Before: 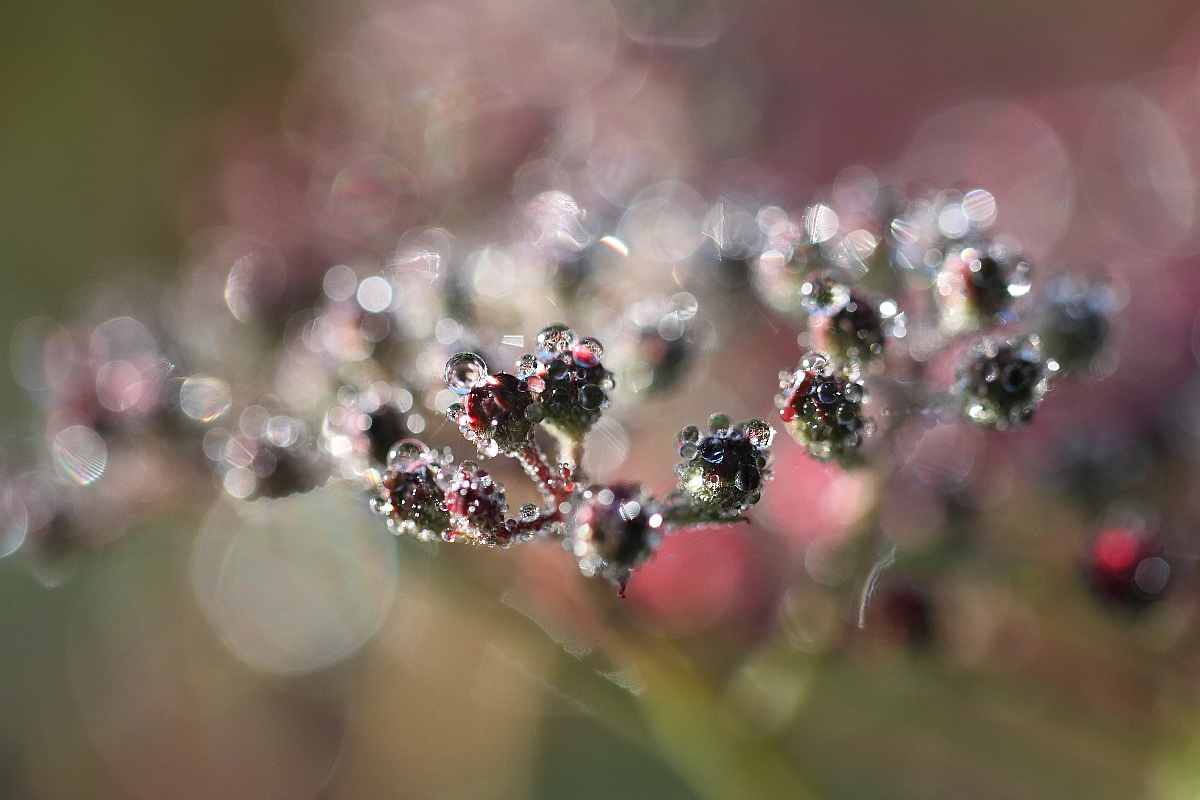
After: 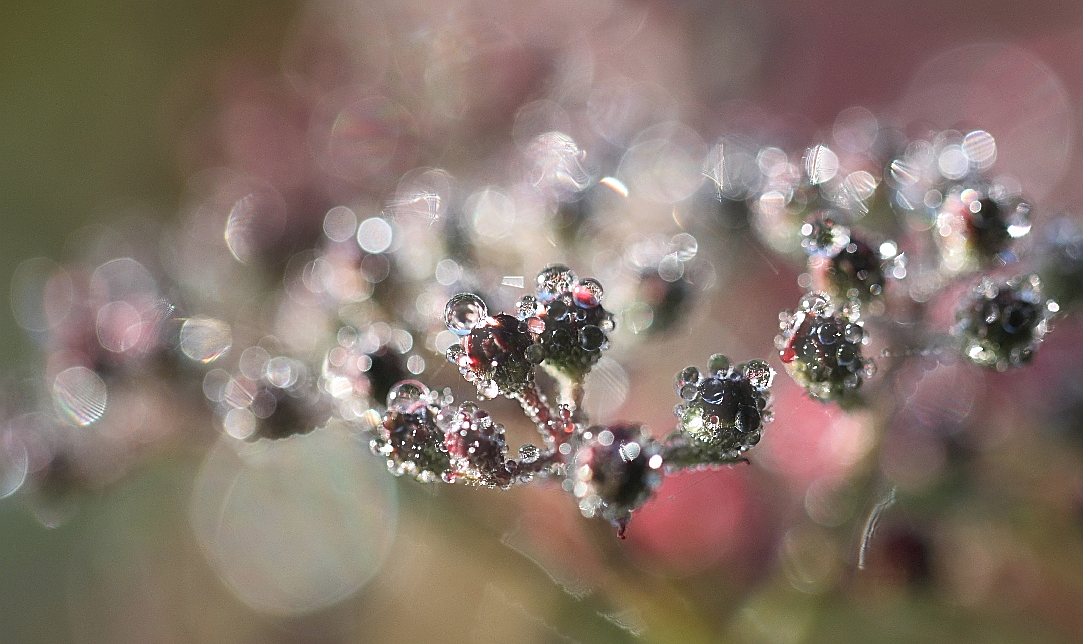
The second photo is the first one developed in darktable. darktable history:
haze removal: strength -0.1, adaptive false
sharpen: on, module defaults
crop: top 7.49%, right 9.717%, bottom 11.943%
